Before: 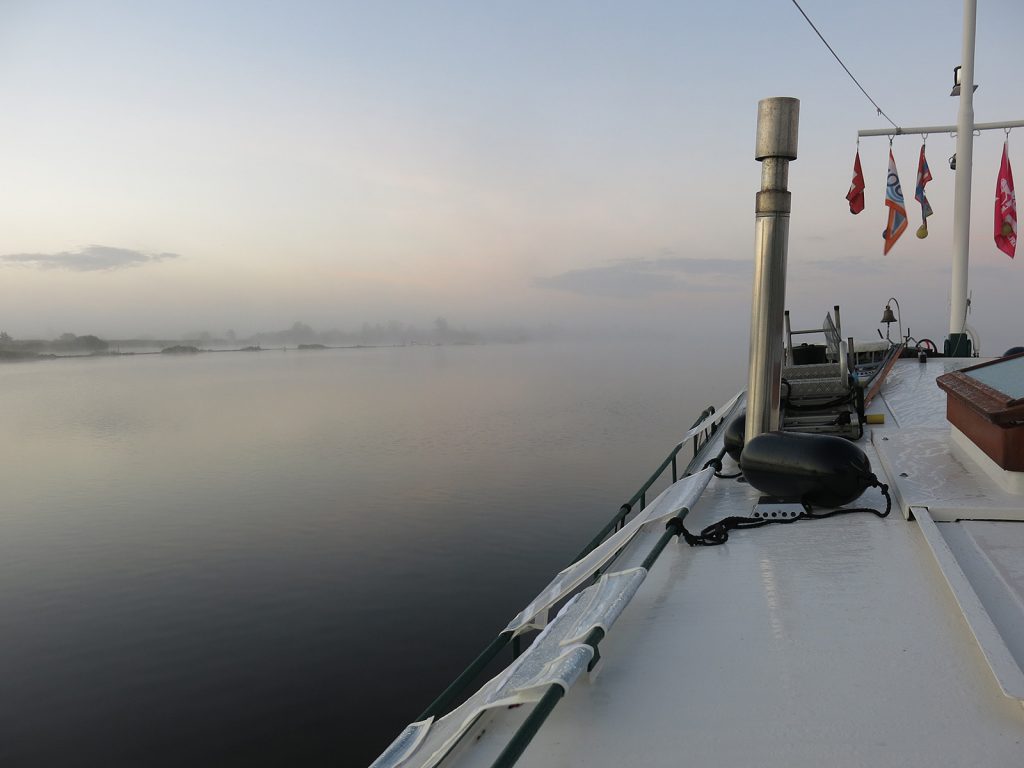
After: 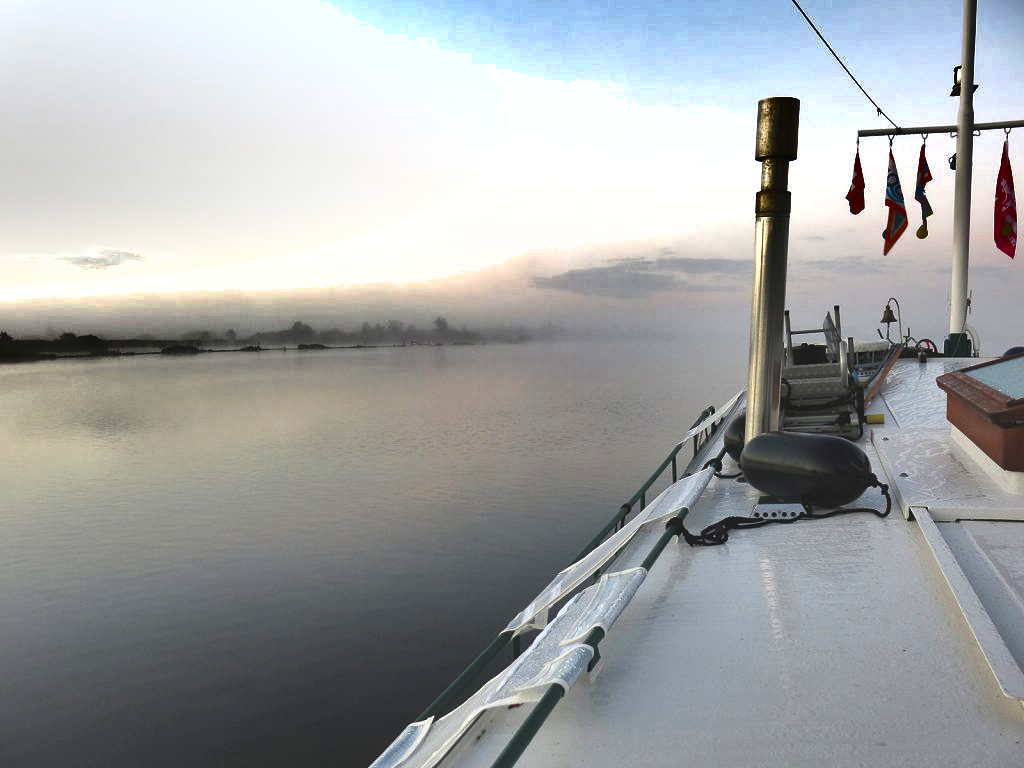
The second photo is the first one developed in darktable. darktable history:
exposure: black level correction -0.005, exposure 1 EV, compensate highlight preservation false
shadows and highlights: shadows 24.5, highlights -78.15, soften with gaussian
